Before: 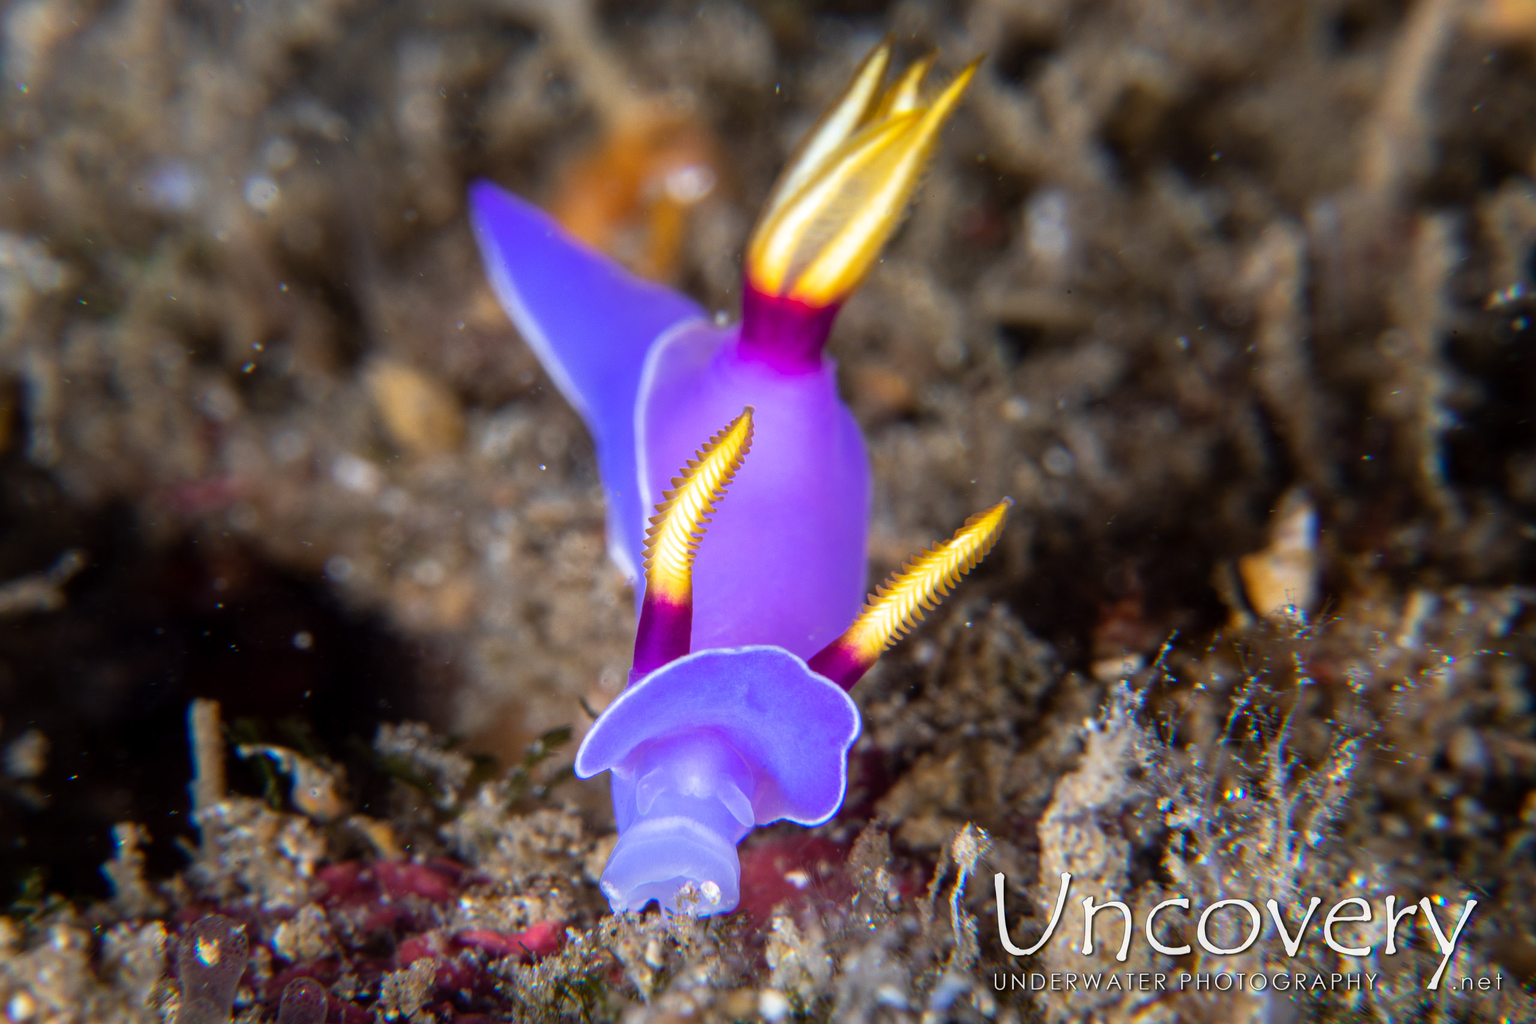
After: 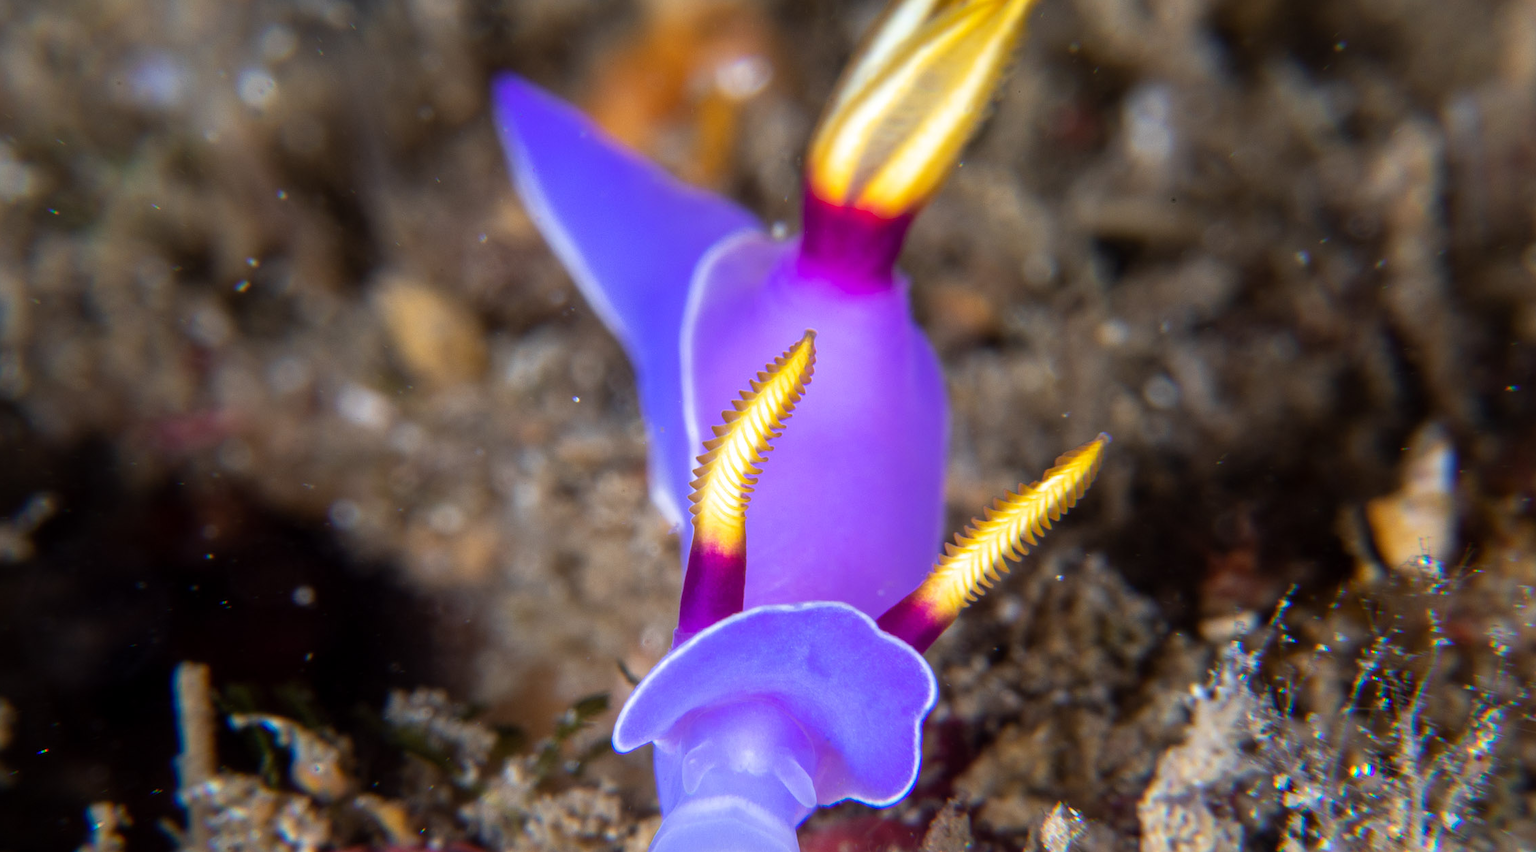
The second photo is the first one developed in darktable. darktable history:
crop and rotate: left 2.312%, top 11.315%, right 9.565%, bottom 15.391%
